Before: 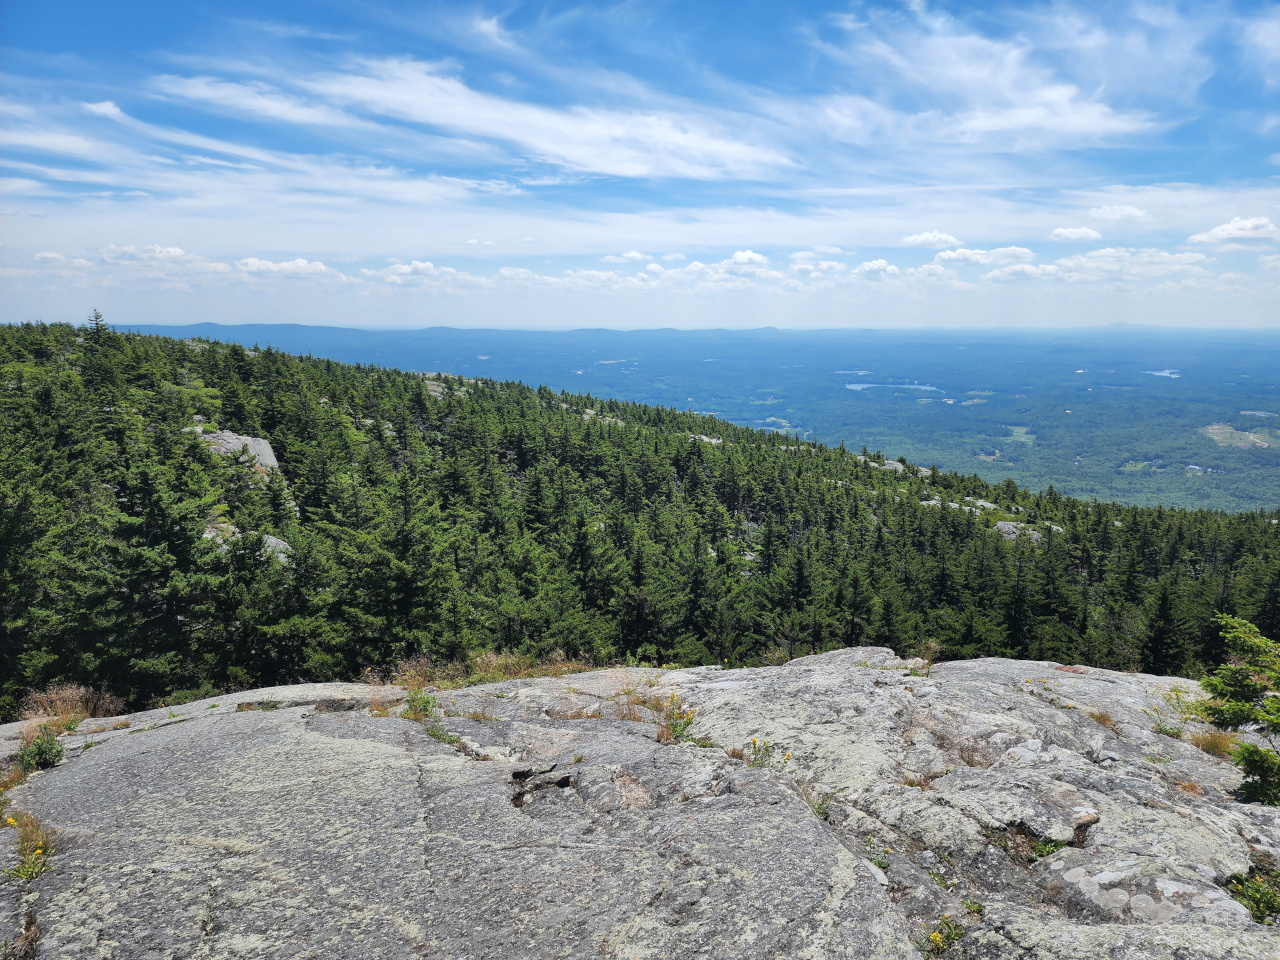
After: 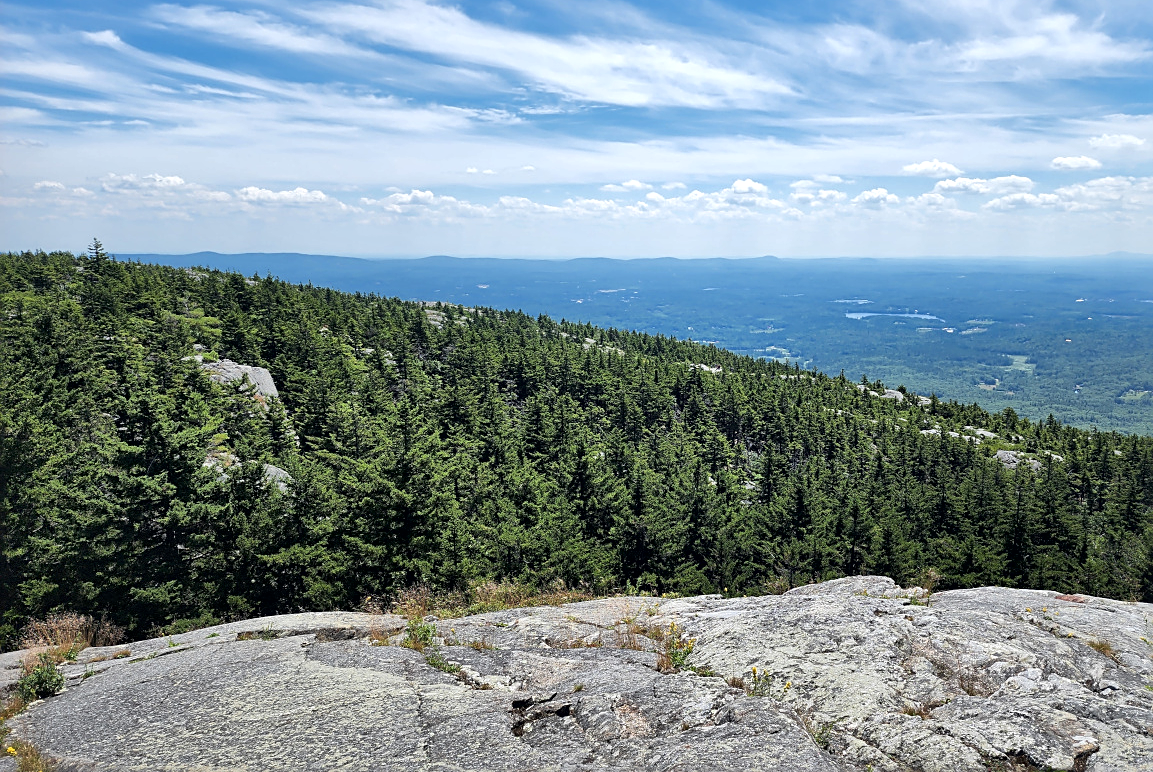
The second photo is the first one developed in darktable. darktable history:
crop: top 7.411%, right 9.91%, bottom 12.085%
local contrast: mode bilateral grid, contrast 26, coarseness 60, detail 151%, midtone range 0.2
sharpen: on, module defaults
